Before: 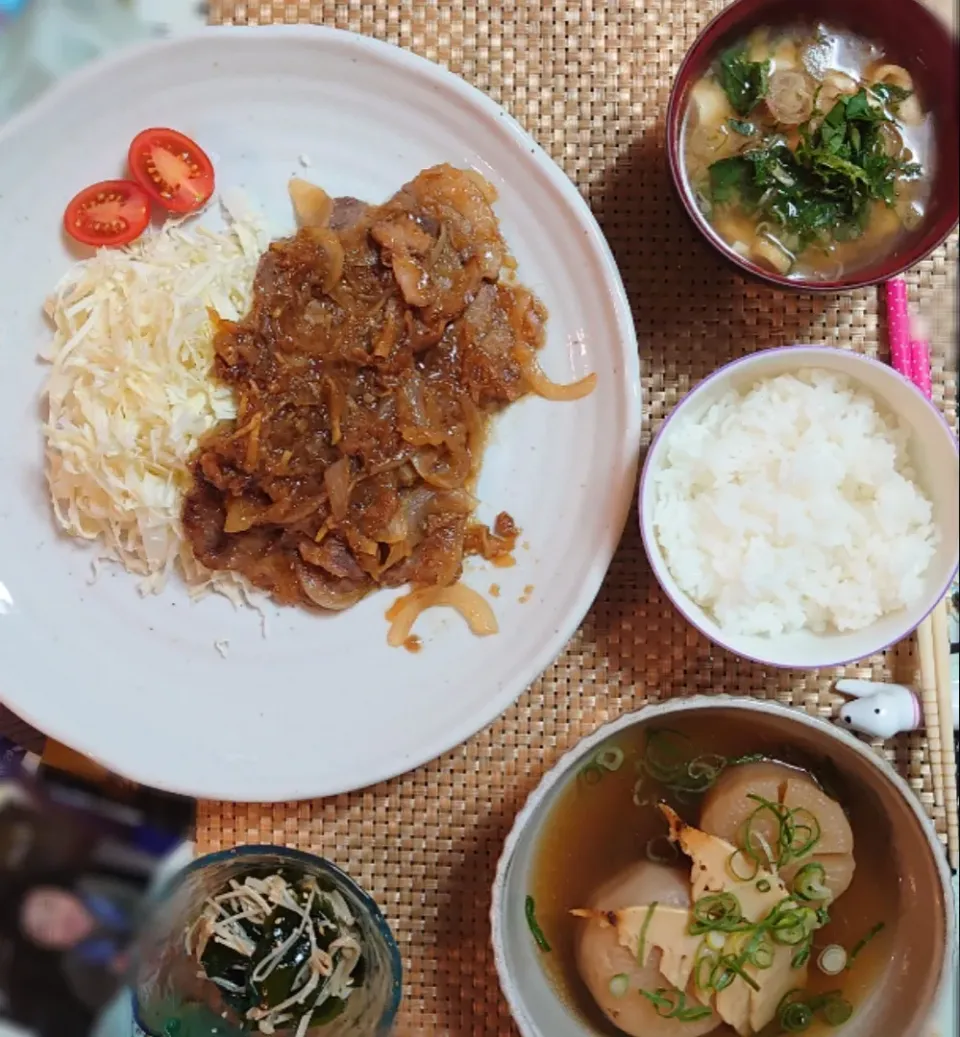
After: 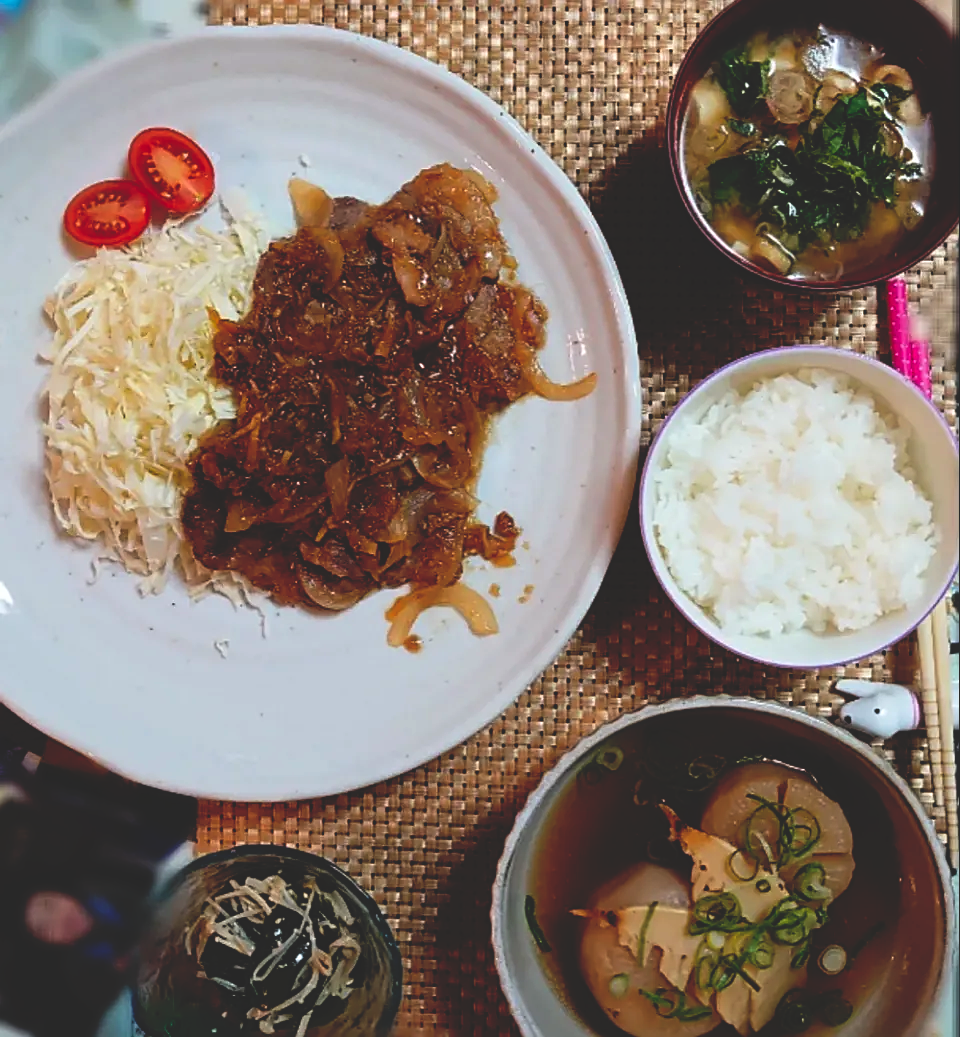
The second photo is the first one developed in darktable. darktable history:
white balance: emerald 1
sharpen: on, module defaults
base curve: curves: ch0 [(0, 0.02) (0.083, 0.036) (1, 1)], preserve colors none
